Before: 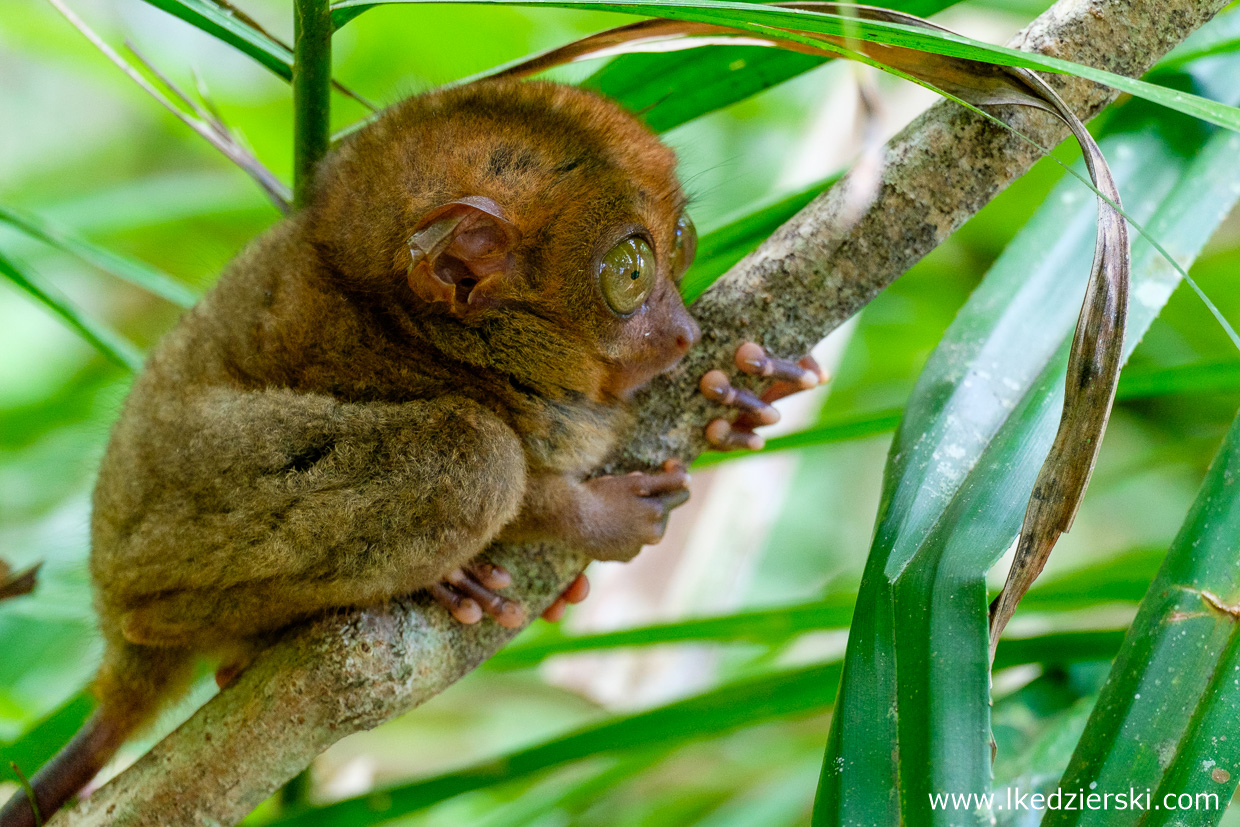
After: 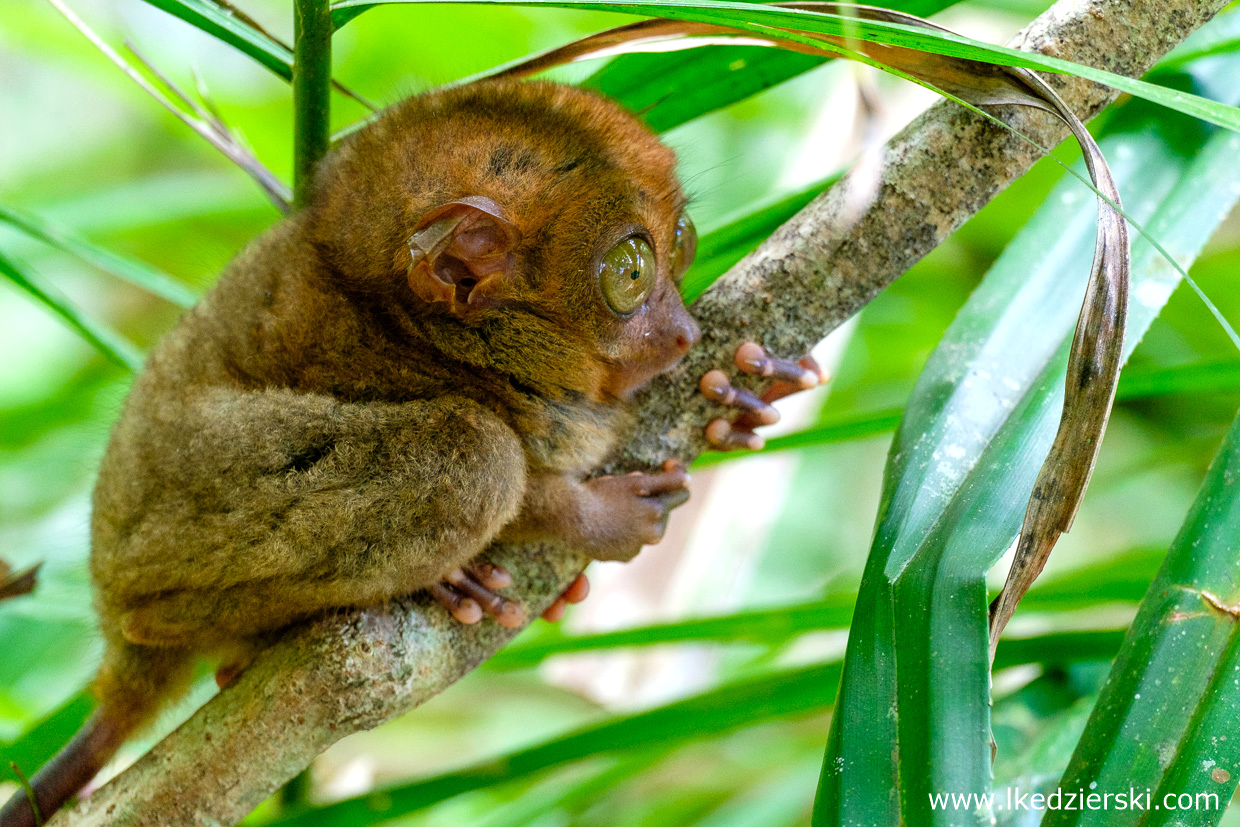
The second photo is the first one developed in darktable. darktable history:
exposure: exposure 0.294 EV, compensate highlight preservation false
